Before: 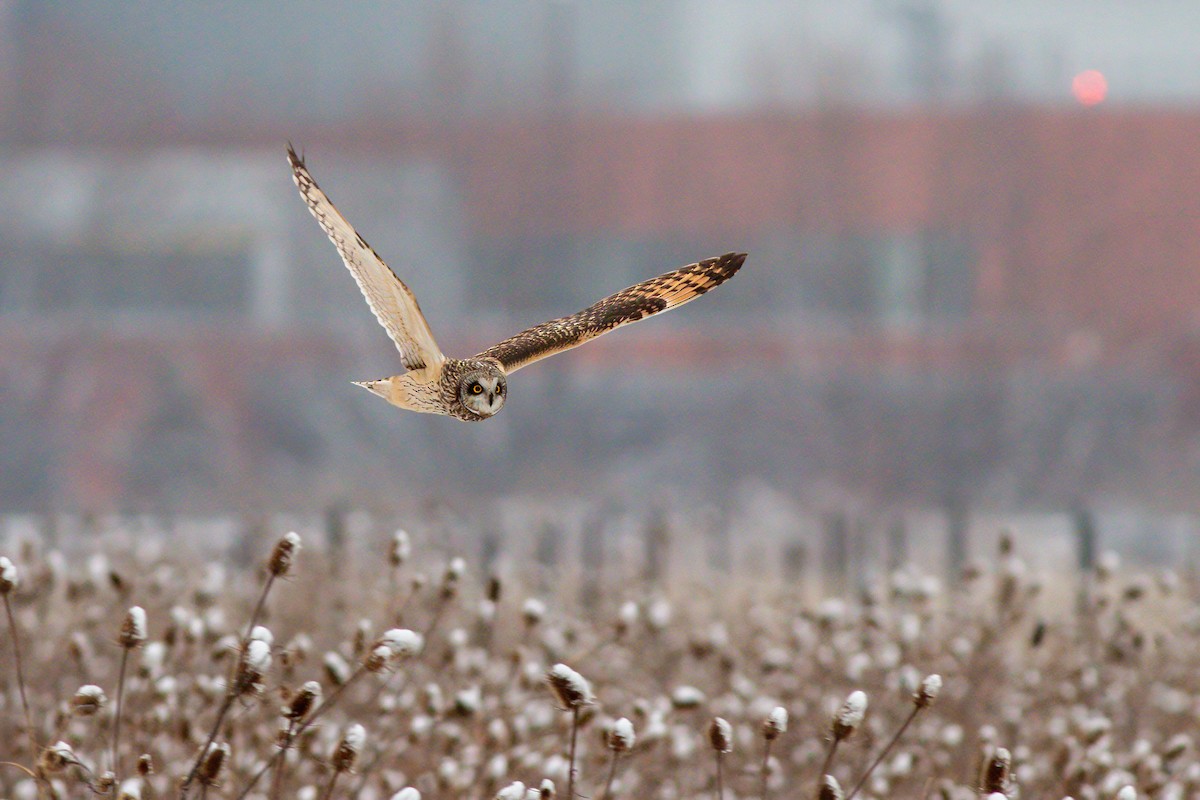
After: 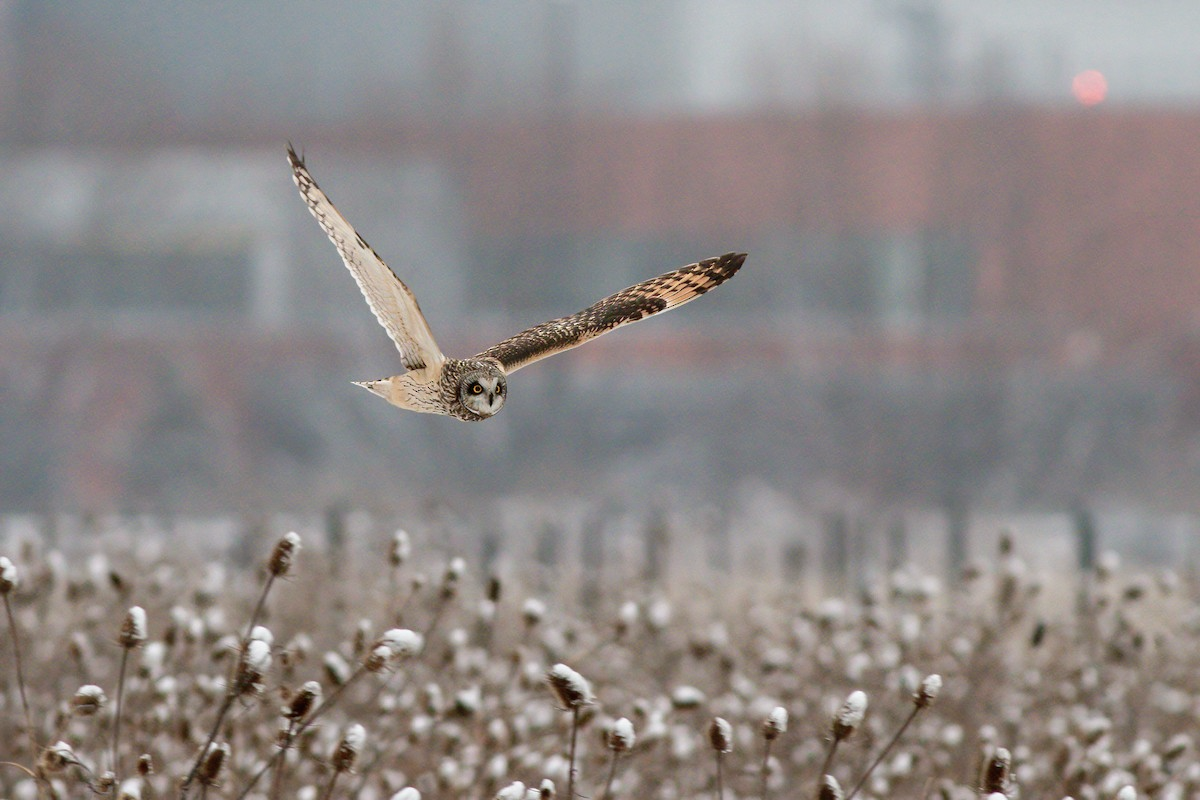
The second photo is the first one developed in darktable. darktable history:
color balance rgb: shadows lift › luminance -7.387%, shadows lift › chroma 2.161%, shadows lift › hue 162.62°, linear chroma grading › shadows -1.785%, linear chroma grading › highlights -14.508%, linear chroma grading › global chroma -9.621%, linear chroma grading › mid-tones -9.704%, perceptual saturation grading › global saturation -1.94%, perceptual saturation grading › highlights -7.747%, perceptual saturation grading › mid-tones 7.814%, perceptual saturation grading › shadows 4.275%
